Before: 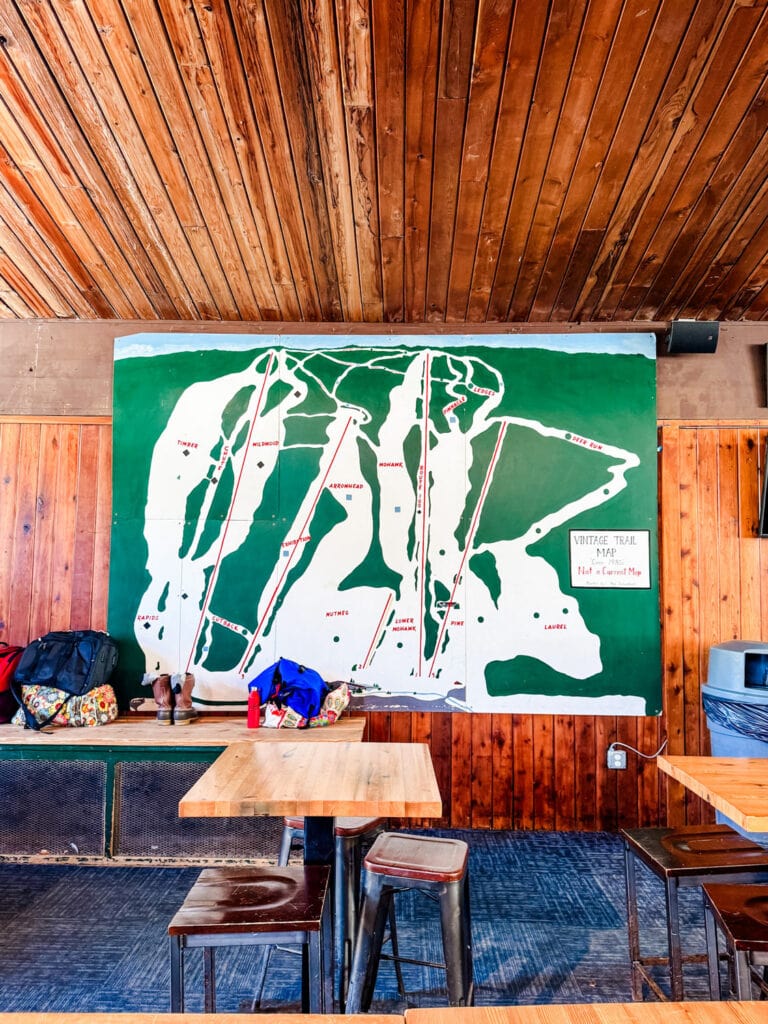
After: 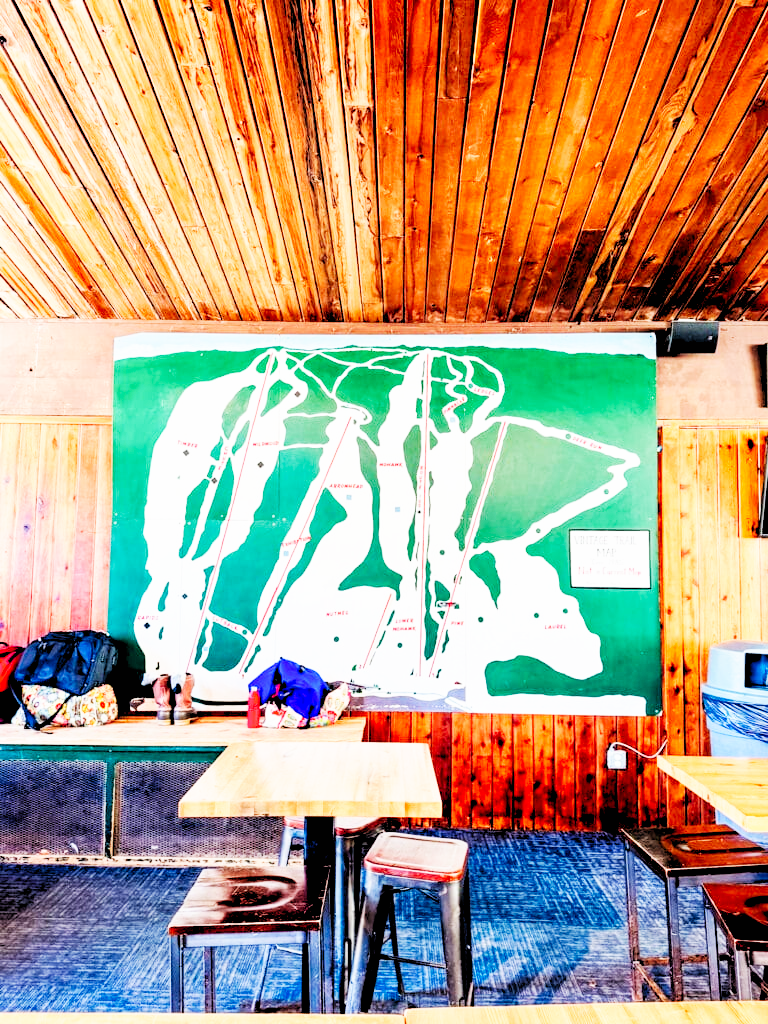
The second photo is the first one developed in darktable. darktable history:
rgb levels: preserve colors sum RGB, levels [[0.038, 0.433, 0.934], [0, 0.5, 1], [0, 0.5, 1]]
base curve: curves: ch0 [(0, 0) (0.007, 0.004) (0.027, 0.03) (0.046, 0.07) (0.207, 0.54) (0.442, 0.872) (0.673, 0.972) (1, 1)], preserve colors none
